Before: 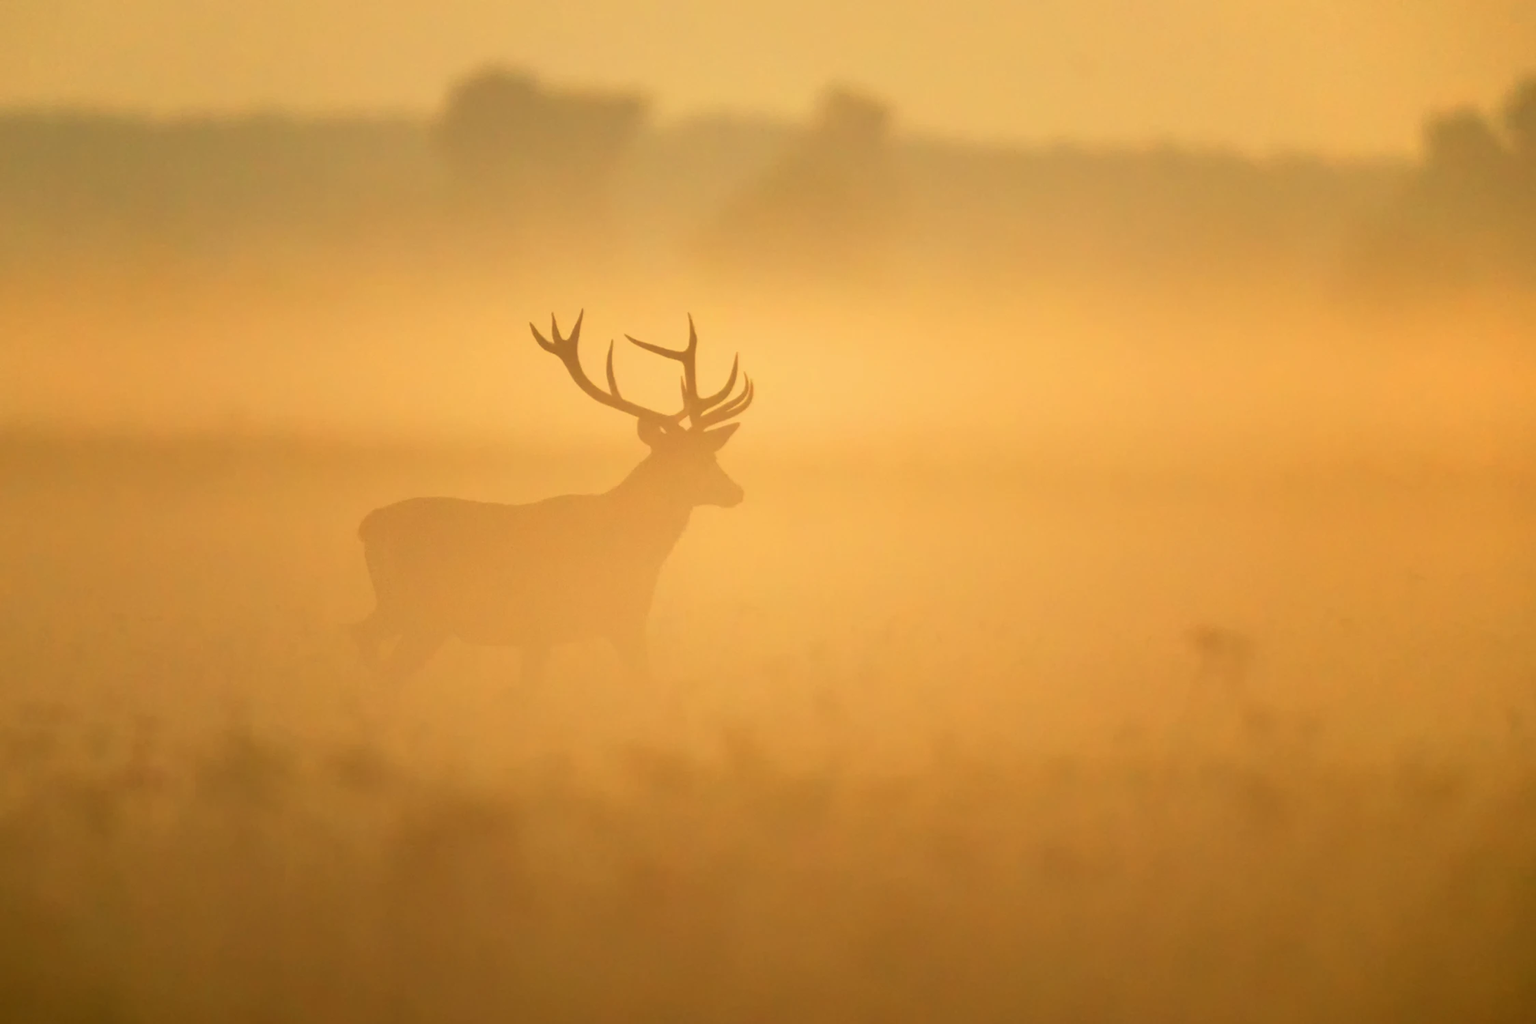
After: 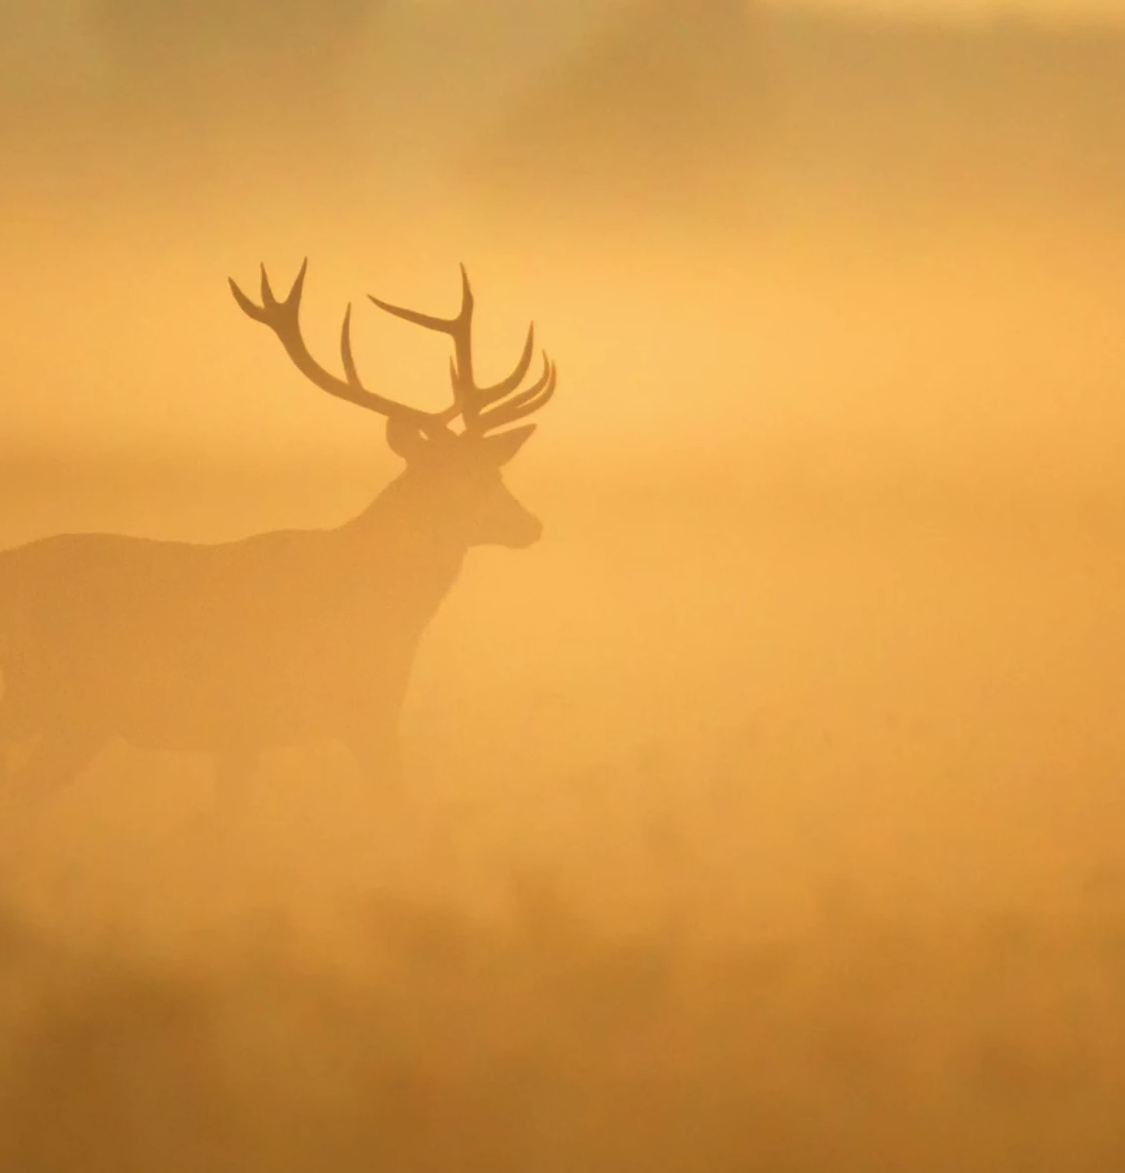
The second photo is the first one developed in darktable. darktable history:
crop and rotate: angle 0.01°, left 24.34%, top 13.051%, right 25.587%, bottom 8.721%
